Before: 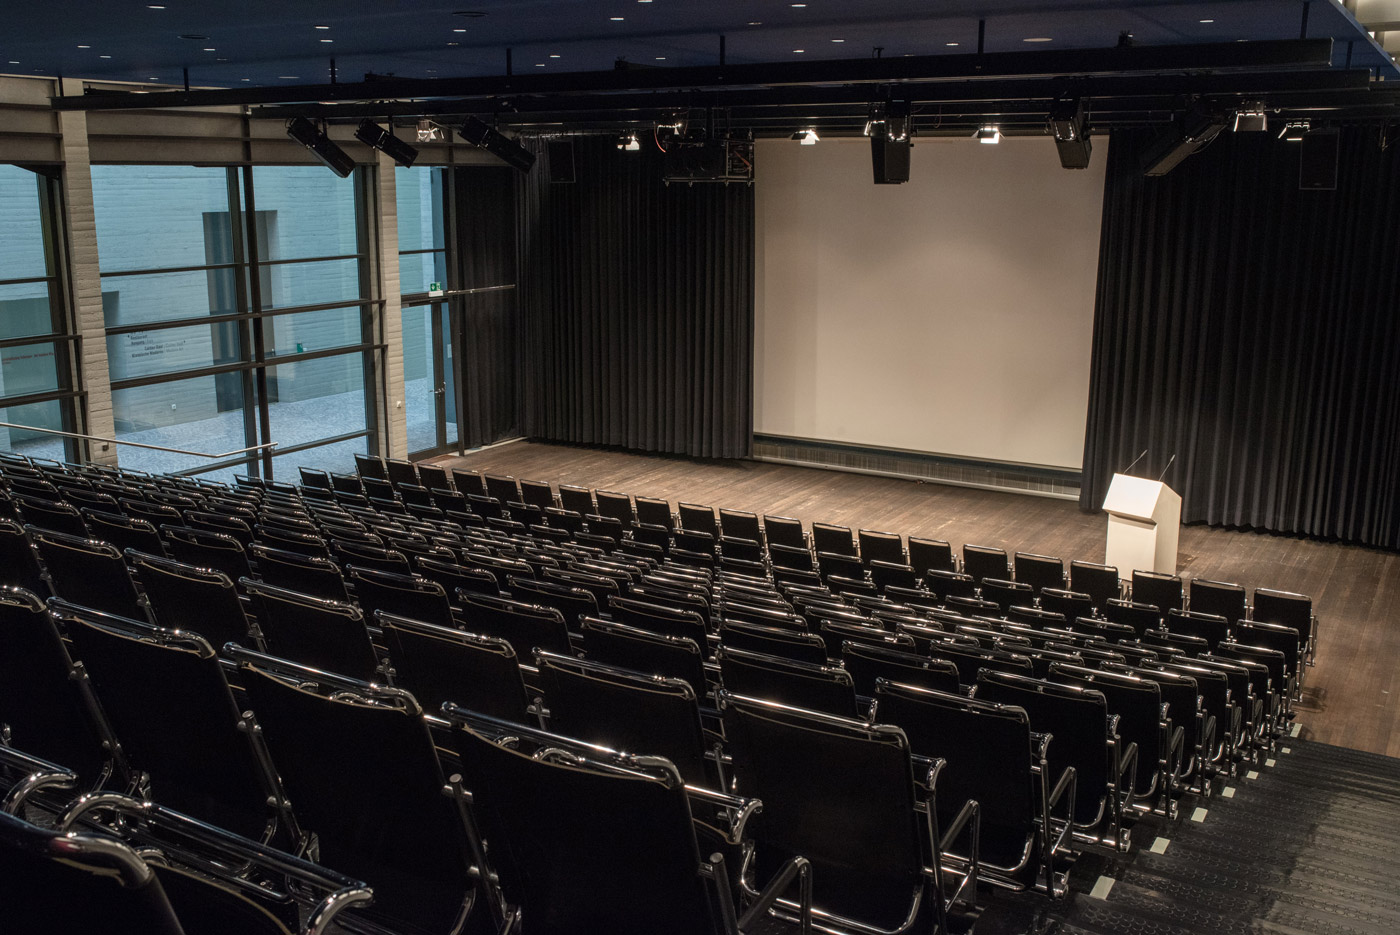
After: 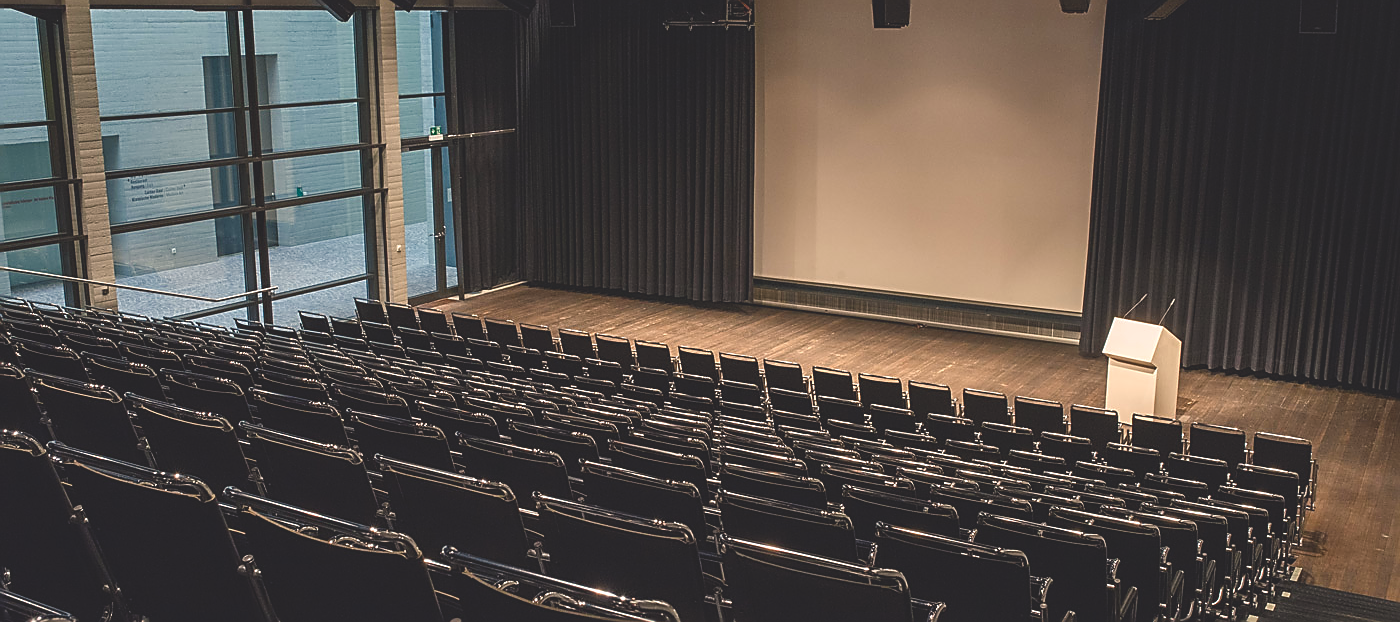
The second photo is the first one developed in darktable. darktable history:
color balance rgb: shadows lift › chroma 2%, shadows lift › hue 247.2°, power › chroma 0.3%, power › hue 25.2°, highlights gain › chroma 3%, highlights gain › hue 60°, global offset › luminance 2%, perceptual saturation grading › global saturation 20%, perceptual saturation grading › highlights -20%, perceptual saturation grading › shadows 30%
sharpen: radius 1.4, amount 1.25, threshold 0.7
exposure: black level correction 0.001, exposure 0.014 EV, compensate highlight preservation false
white balance: emerald 1
crop: top 16.727%, bottom 16.727%
